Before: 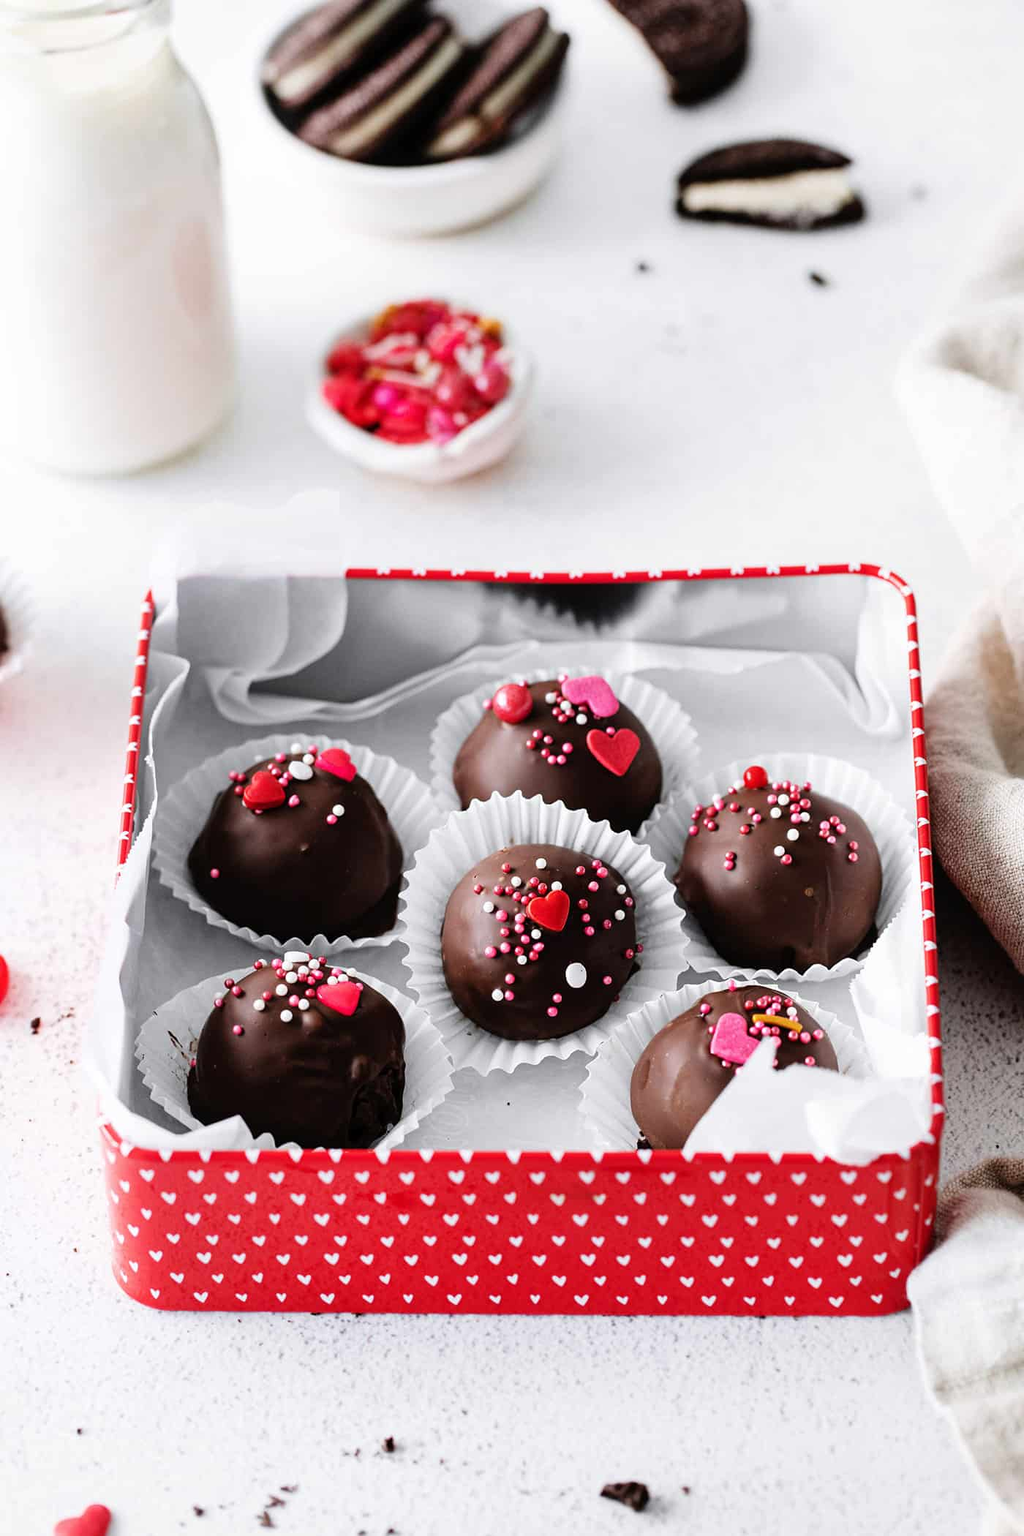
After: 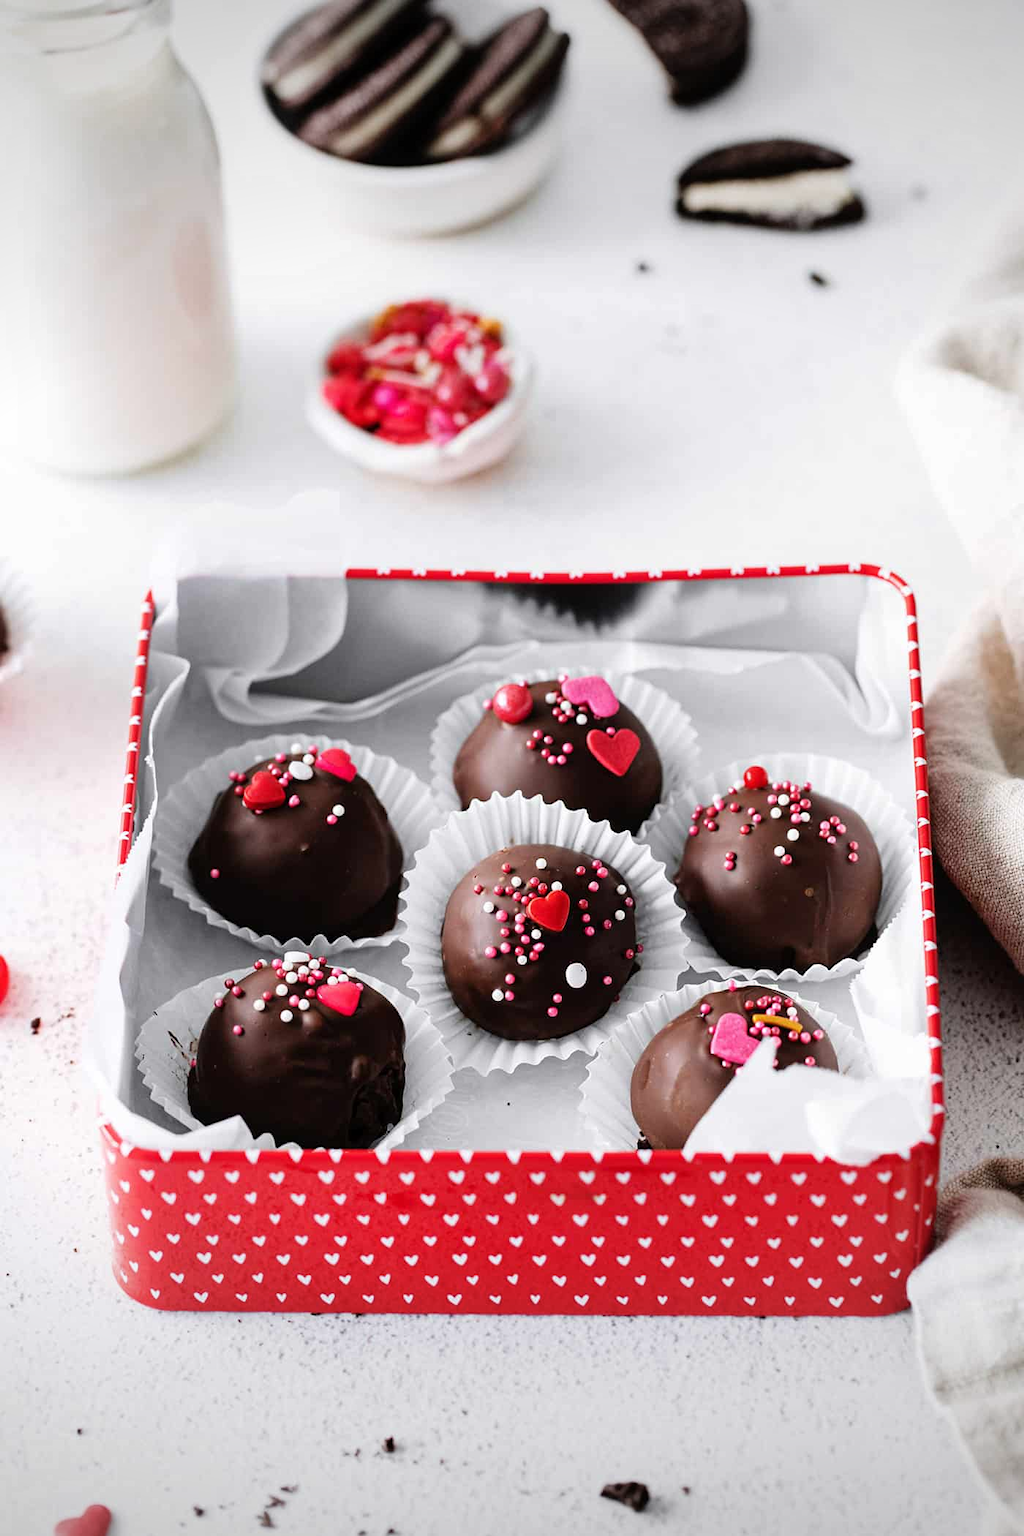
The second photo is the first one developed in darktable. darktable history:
vignetting: fall-off start 97.64%, fall-off radius 99.9%, width/height ratio 1.368, unbound false
